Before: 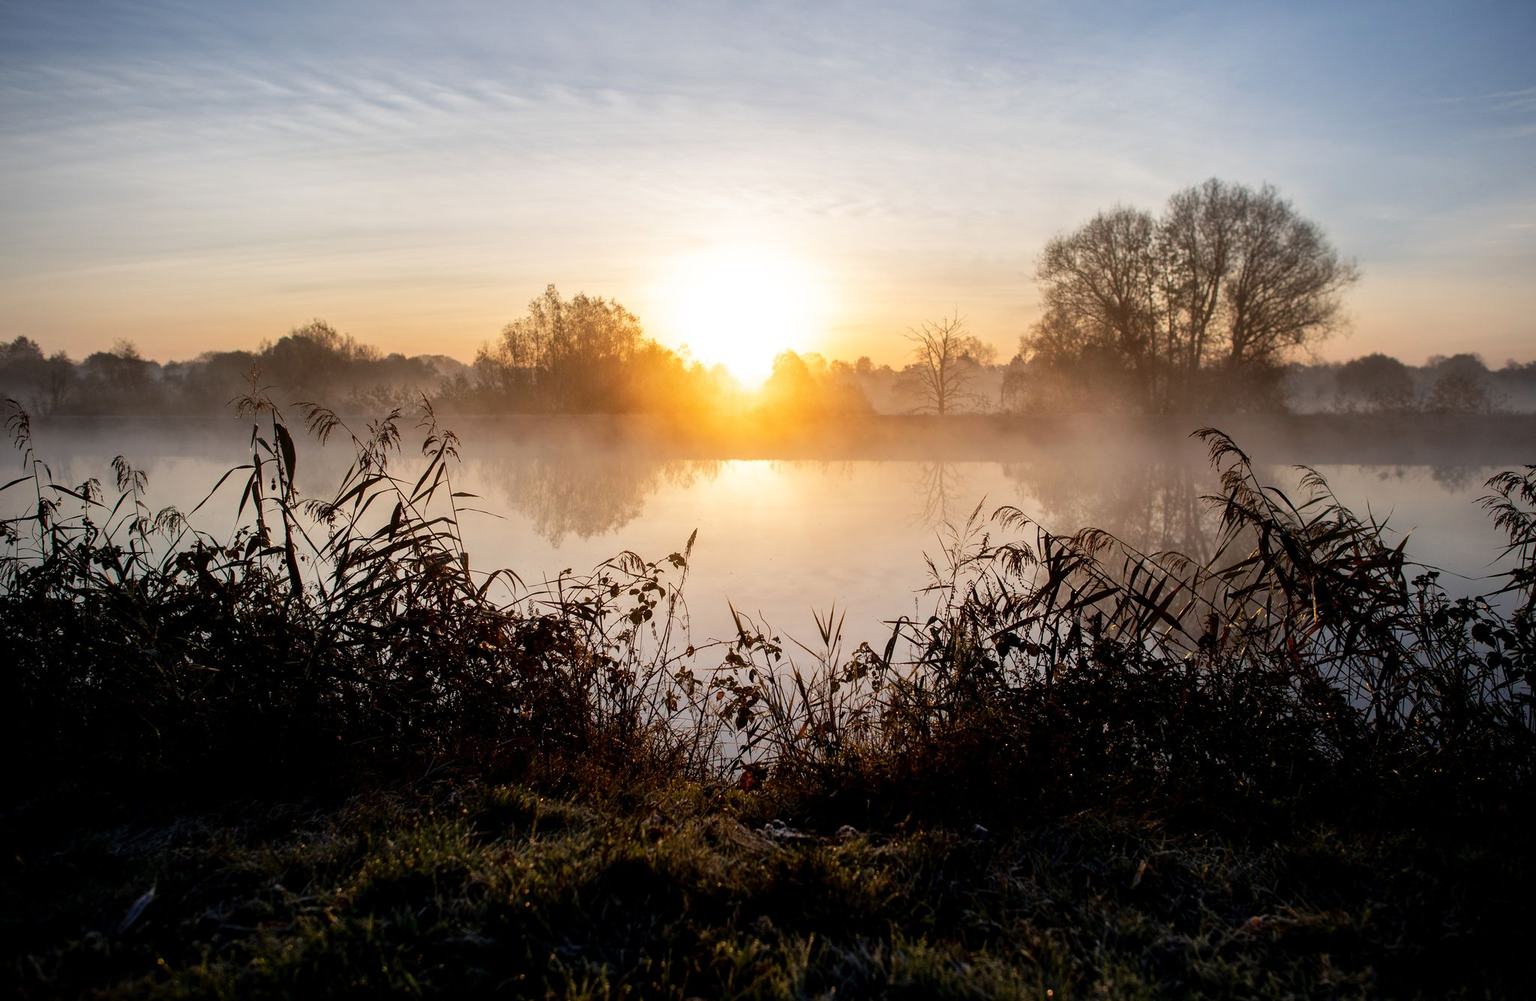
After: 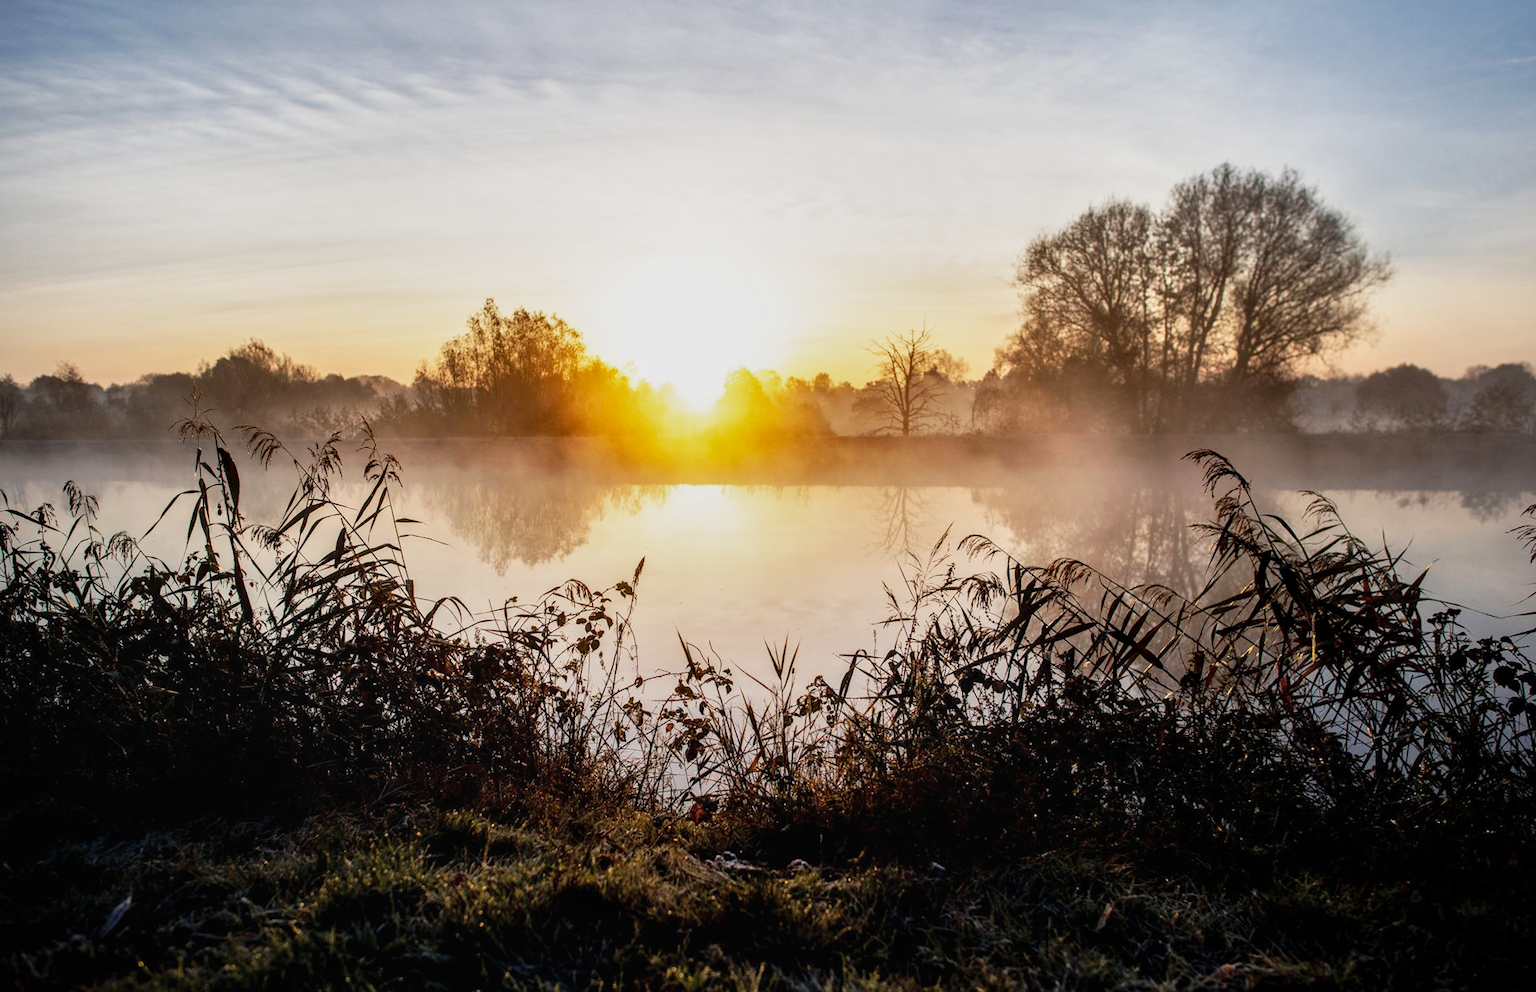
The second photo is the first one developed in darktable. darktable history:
base curve: curves: ch0 [(0, 0) (0.088, 0.125) (0.176, 0.251) (0.354, 0.501) (0.613, 0.749) (1, 0.877)], preserve colors none
shadows and highlights: shadows 5, soften with gaussian
rotate and perspective: rotation 0.062°, lens shift (vertical) 0.115, lens shift (horizontal) -0.133, crop left 0.047, crop right 0.94, crop top 0.061, crop bottom 0.94
local contrast: on, module defaults
